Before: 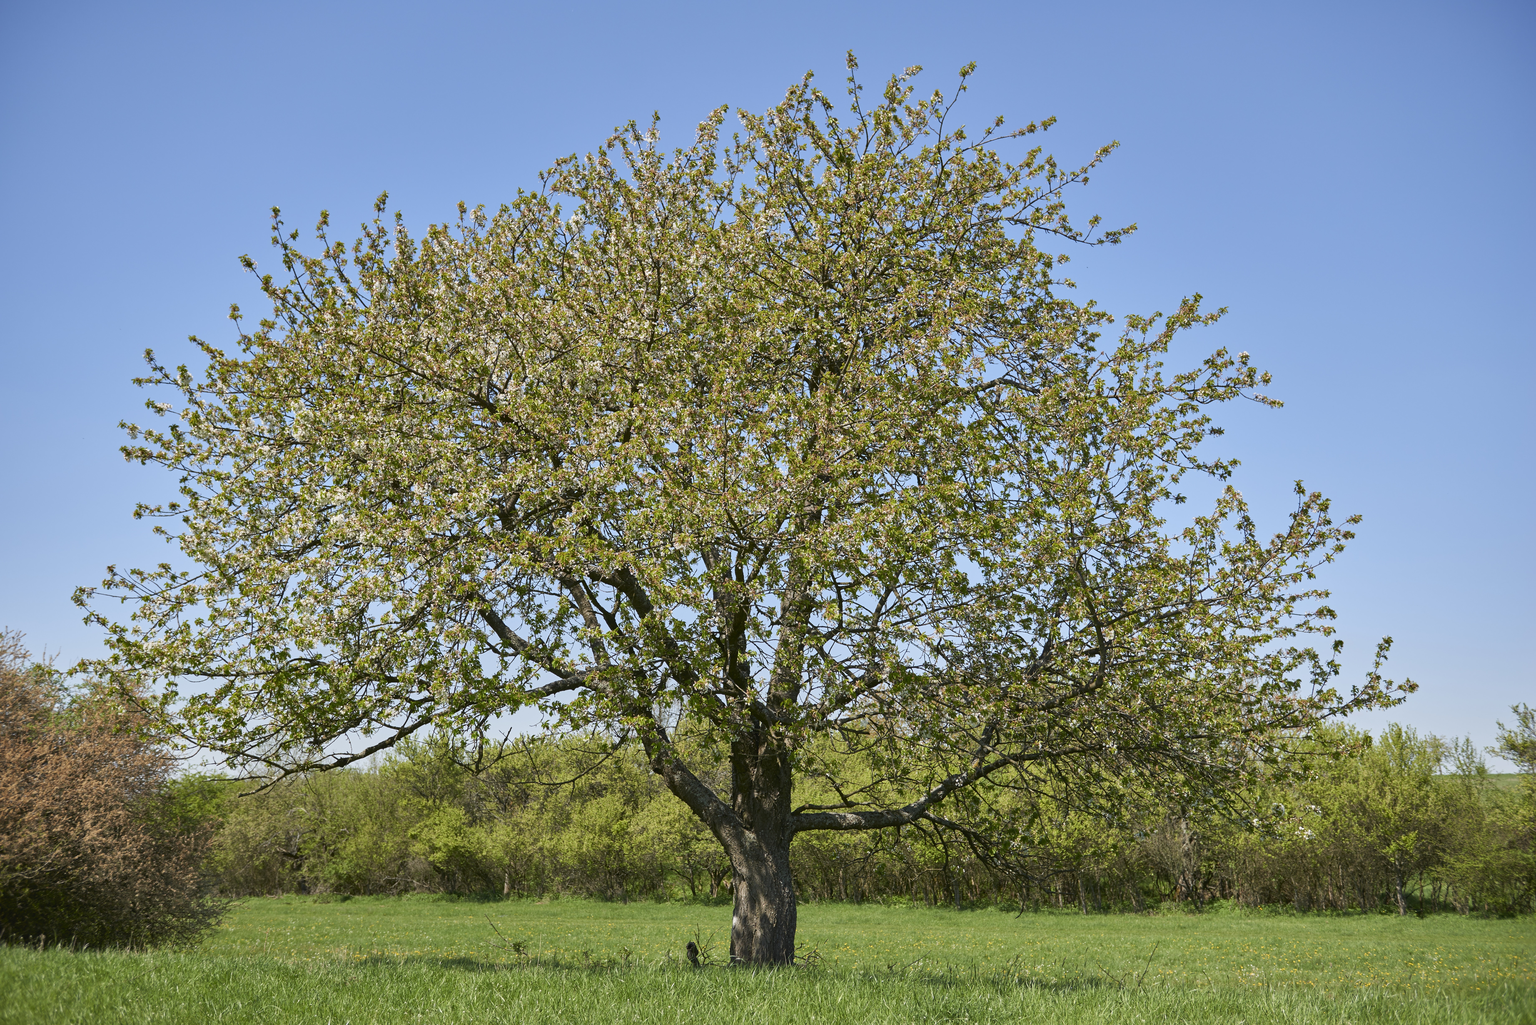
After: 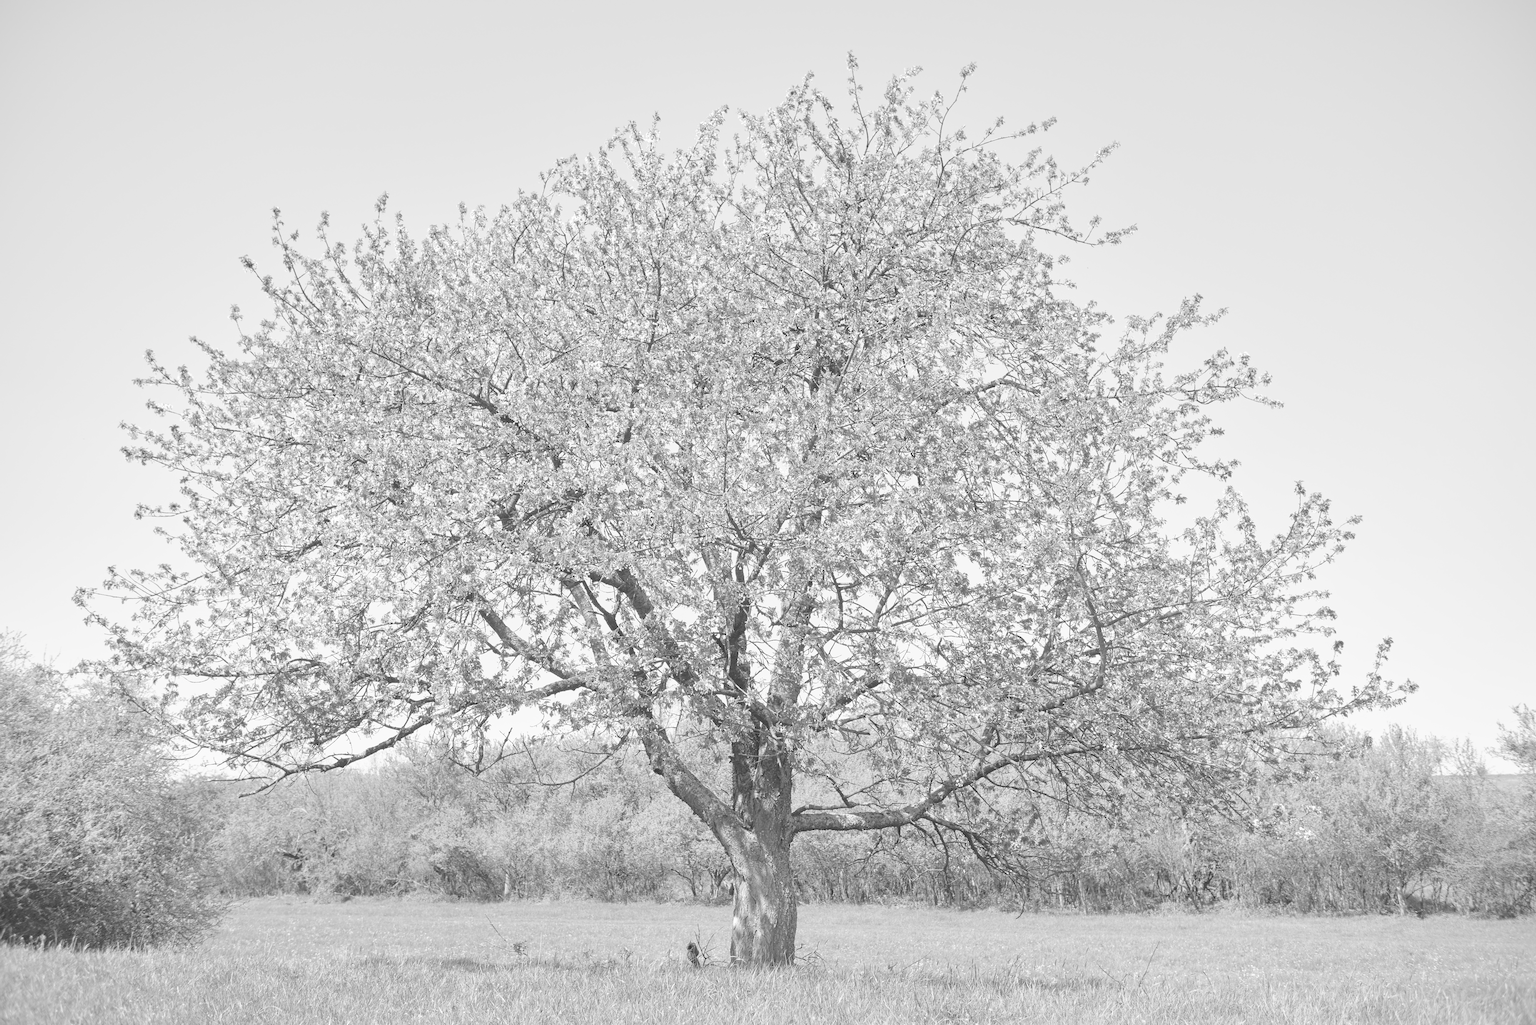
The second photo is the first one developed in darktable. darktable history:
tone curve: curves: ch0 [(0, 0) (0.003, 0) (0.011, 0.002) (0.025, 0.004) (0.044, 0.007) (0.069, 0.015) (0.1, 0.025) (0.136, 0.04) (0.177, 0.09) (0.224, 0.152) (0.277, 0.239) (0.335, 0.335) (0.399, 0.43) (0.468, 0.524) (0.543, 0.621) (0.623, 0.712) (0.709, 0.789) (0.801, 0.871) (0.898, 0.951) (1, 1)], preserve colors none
color look up table: target L [92.43, 75.5, 58.78, 63.66, 80.43, 77.55, 61.18, 53.67, 62.88, 54.28, 31.34, 17.13, 200.64, 100.33, 80.83, 77.55, 57.05, 59.81, 57.05, 49.44, 52.16, 56.4, 53.98, 51.85, 42, 37.3, 34.5, 27.02, 23.57, 89.87, 77.14, 73.56, 68.78, 59.13, 58.09, 66.24, 53.67, 56.1, 49.44, 44.67, 18.73, 25.83, 81.64, 87.74, 78.38, 69.19, 54.89, 47.05, 11.06], target a [-0.004, 0 ×6, 0.003, 0, 0, 0.004, 0.001, 0, 0.001, 0 ×5, 0.001, 0, 0.001, 0, 0, 0.001 ×5, -0.004, 0 ×6, 0.001 ×6, 0 ×4, 0.001, 0.001, 0.001], target b [0.034, 0.003, 0, 0.005, 0.004, 0.005, 0, -0.009, 0, -0.002, -0.01, -0.003, 0, -0.002, 0.004, 0.005, 0, 0, 0, -0.002 ×5, -0.003, -0.003, -0.004, -0.004, -0.004, 0.036, 0.005, 0.003, 0.004, 0, 0, 0.005, -0.002, -0.002, -0.002, -0.003, -0.003, -0.004, 0.004, 0.003, 0.005, 0.004, -0.002, -0.003, -0.002], num patches 49
